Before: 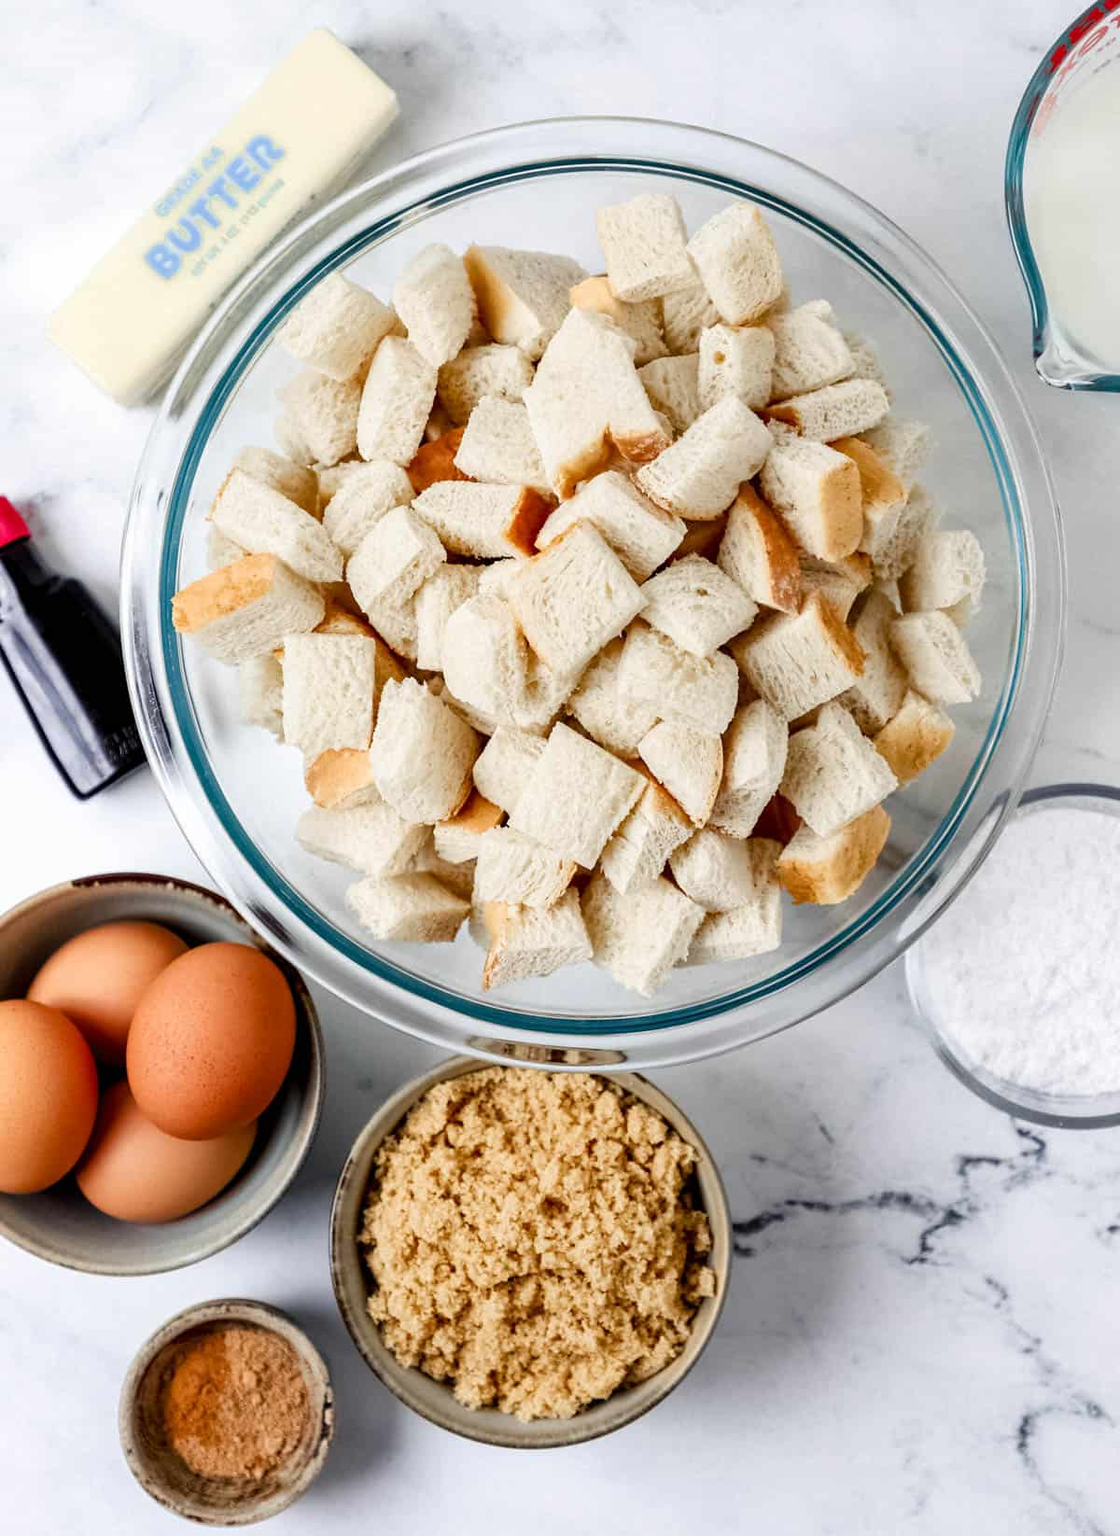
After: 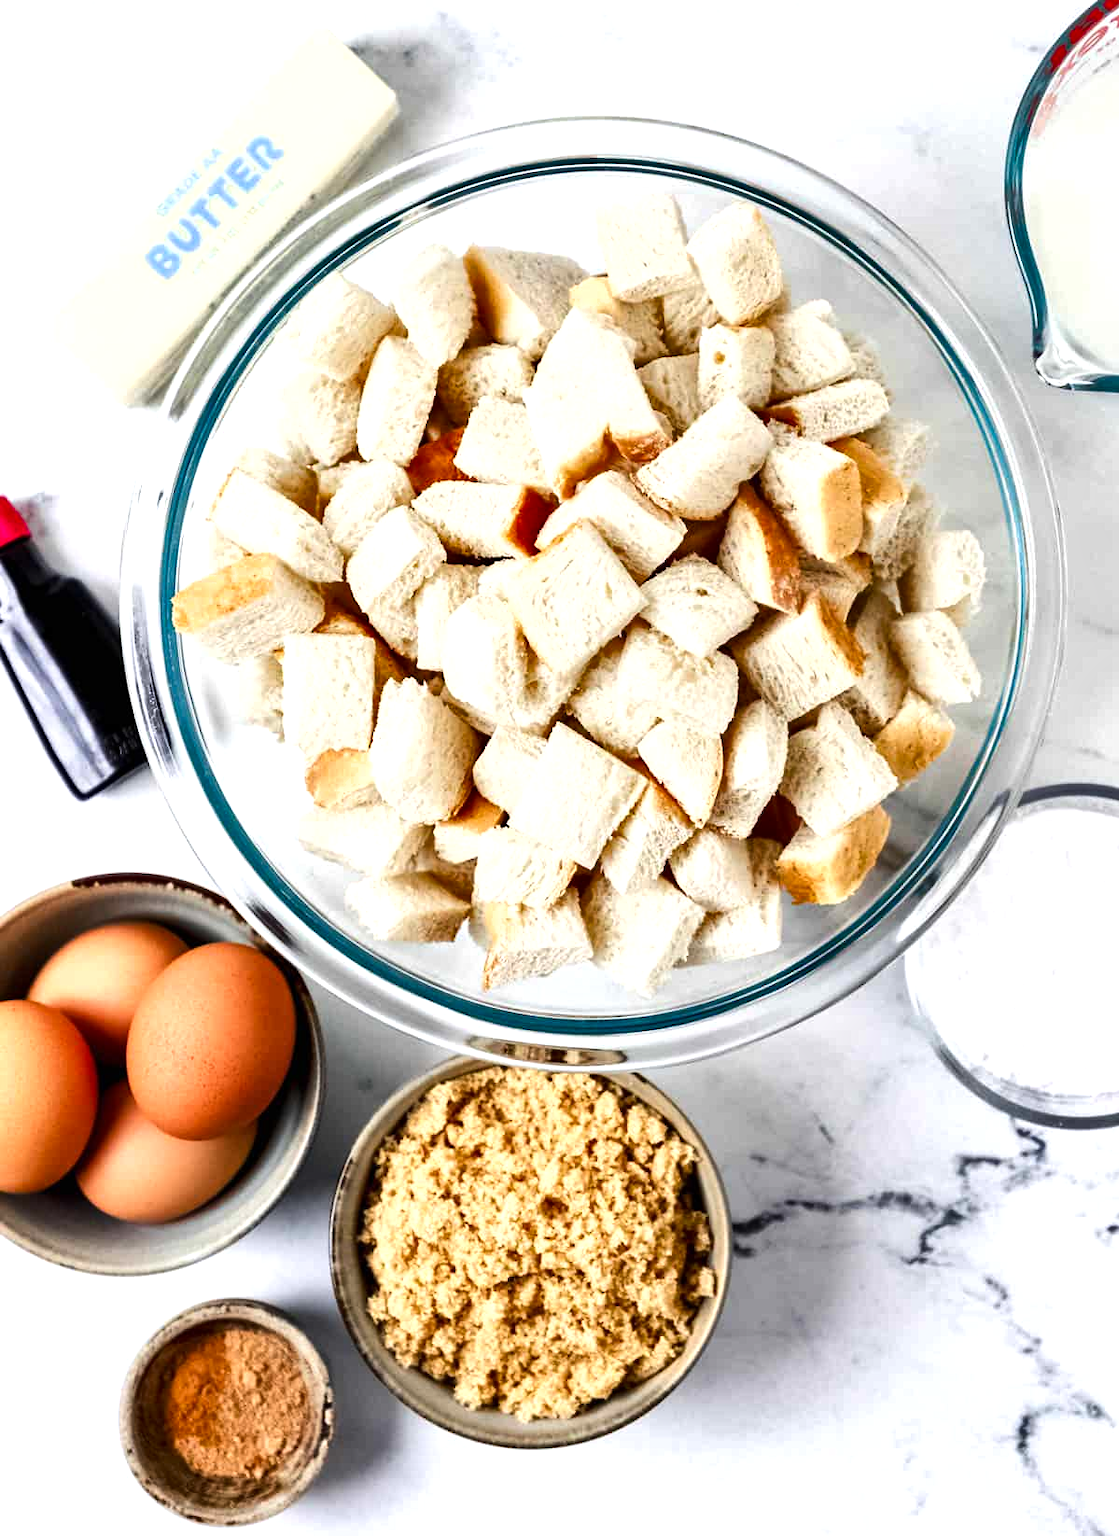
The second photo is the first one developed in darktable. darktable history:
shadows and highlights: shadows -86.85, highlights -37.1, highlights color adjustment 53.42%, soften with gaussian
tone equalizer: -8 EV 0.001 EV, -7 EV -0.001 EV, -6 EV 0.005 EV, -5 EV -0.02 EV, -4 EV -0.117 EV, -3 EV -0.15 EV, -2 EV 0.238 EV, -1 EV 0.708 EV, +0 EV 0.522 EV
